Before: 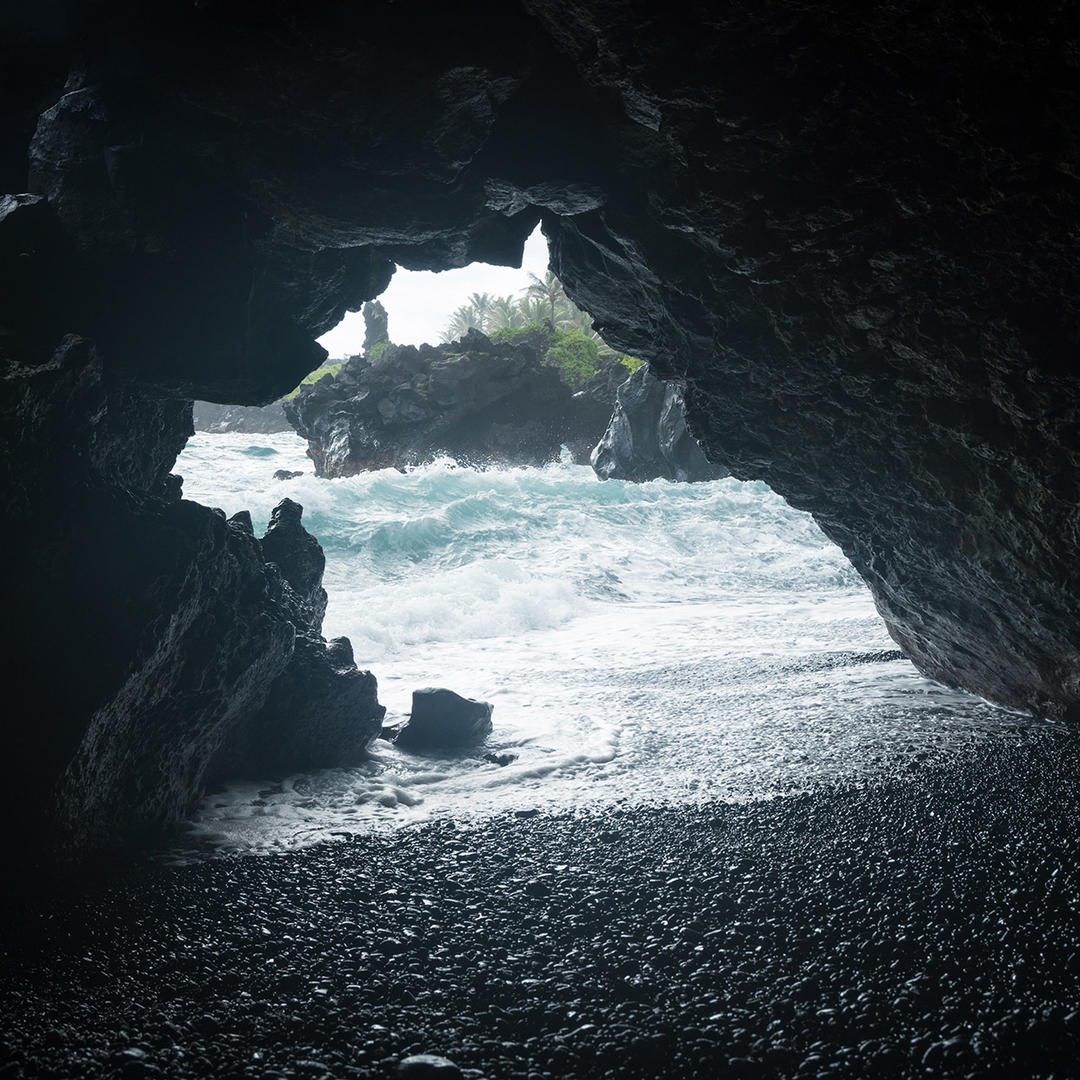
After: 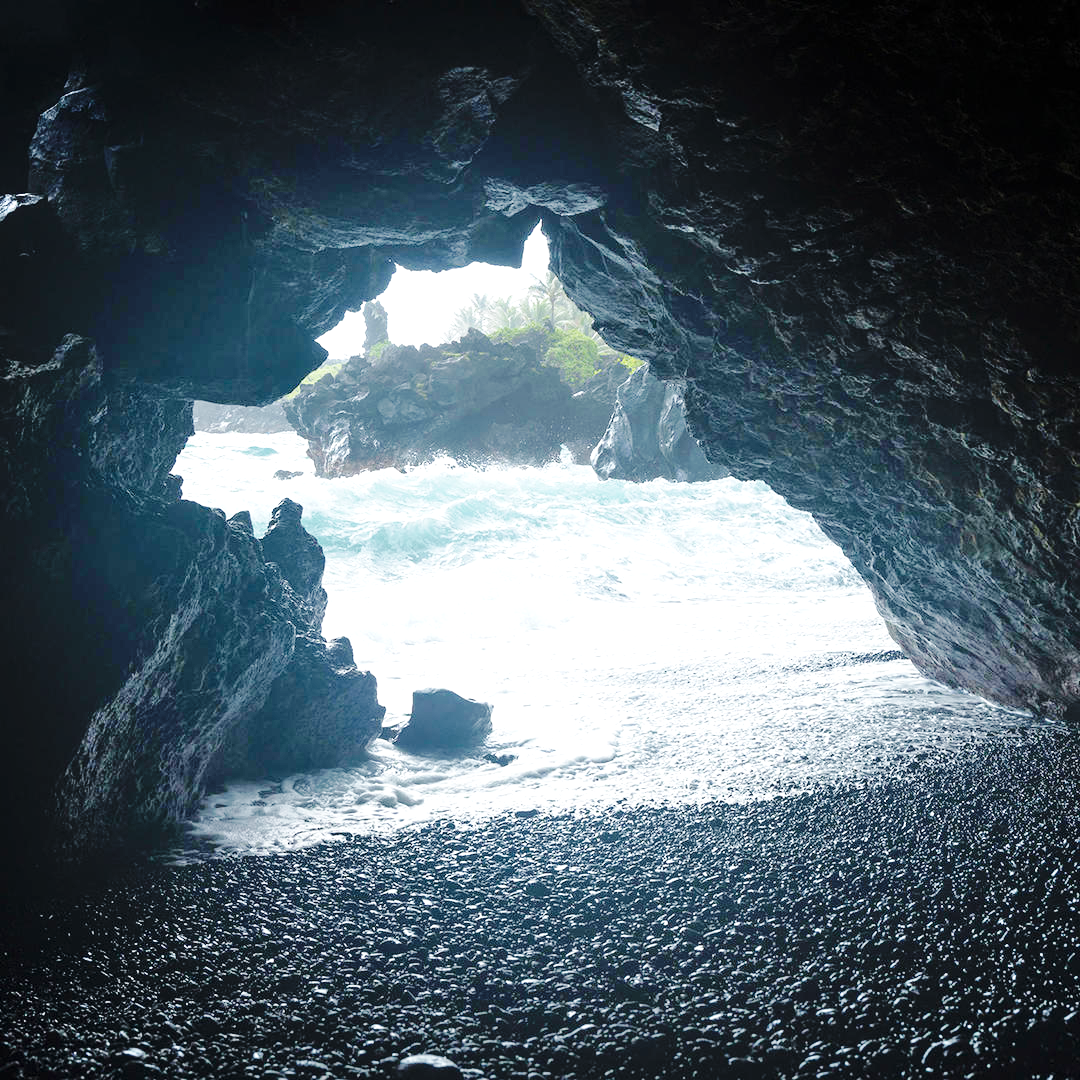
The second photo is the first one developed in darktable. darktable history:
exposure: exposure 0.565 EV, compensate exposure bias true, compensate highlight preservation false
base curve: curves: ch0 [(0, 0) (0.036, 0.025) (0.121, 0.166) (0.206, 0.329) (0.605, 0.79) (1, 1)], preserve colors none
tone equalizer: -7 EV 0.152 EV, -6 EV 0.6 EV, -5 EV 1.15 EV, -4 EV 1.34 EV, -3 EV 1.17 EV, -2 EV 0.6 EV, -1 EV 0.148 EV, smoothing diameter 24.92%, edges refinement/feathering 11.94, preserve details guided filter
